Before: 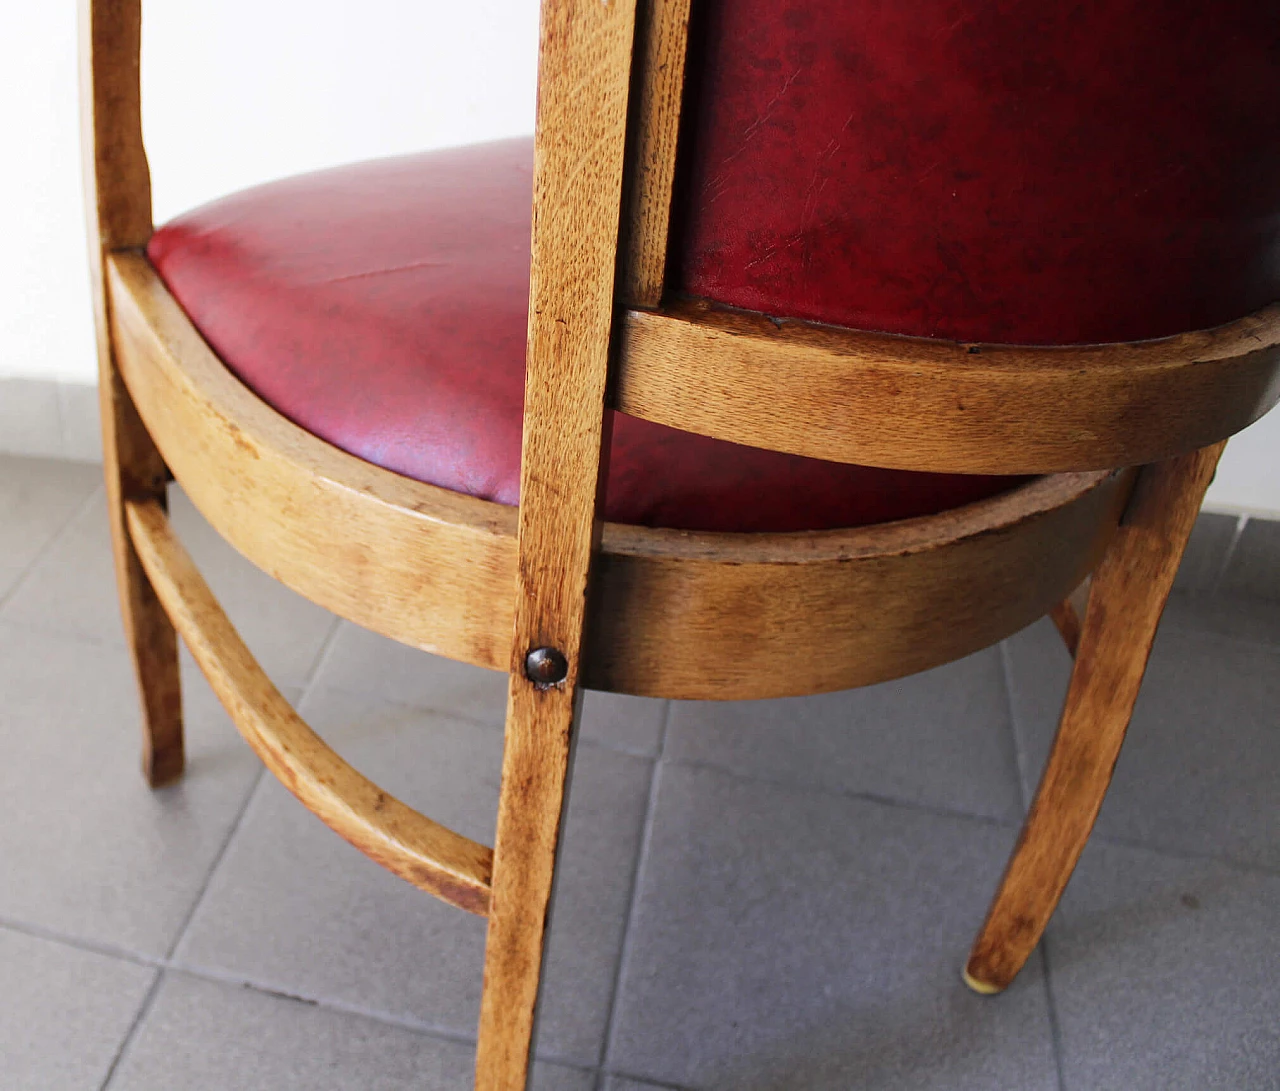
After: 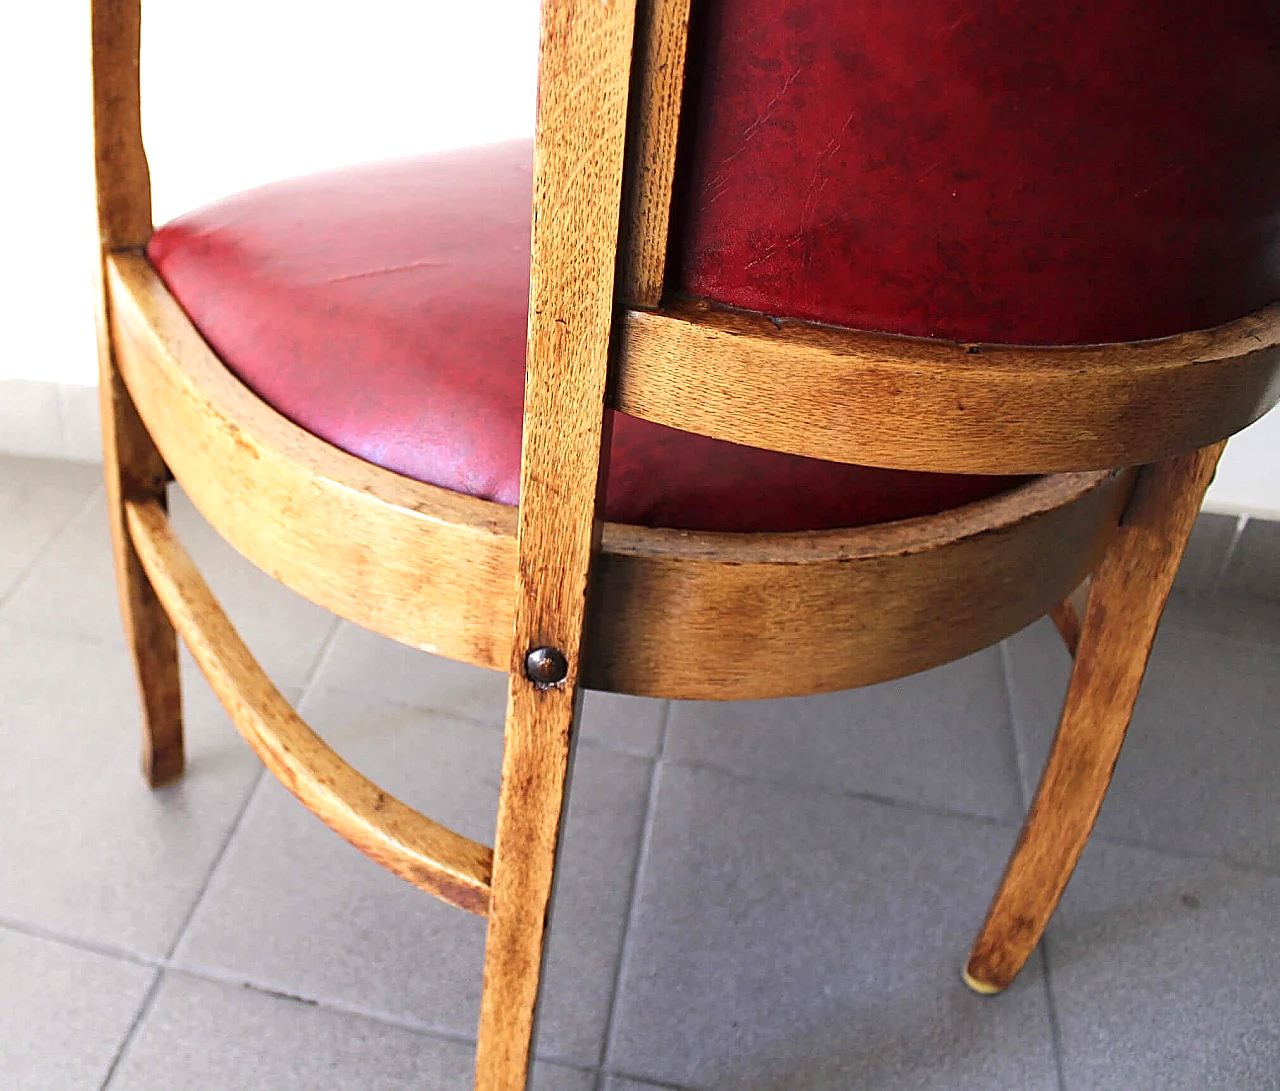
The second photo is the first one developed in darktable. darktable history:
exposure: exposure 0.562 EV, compensate highlight preservation false
sharpen: on, module defaults
